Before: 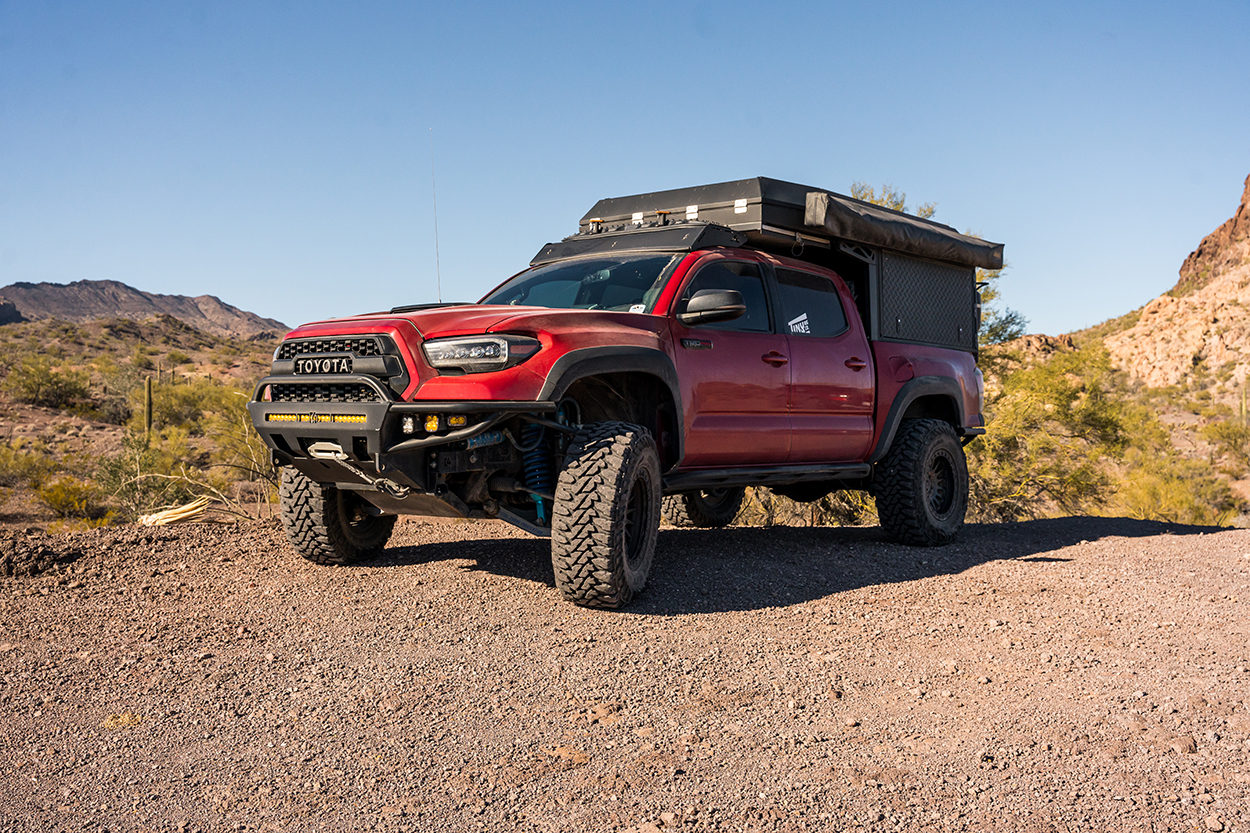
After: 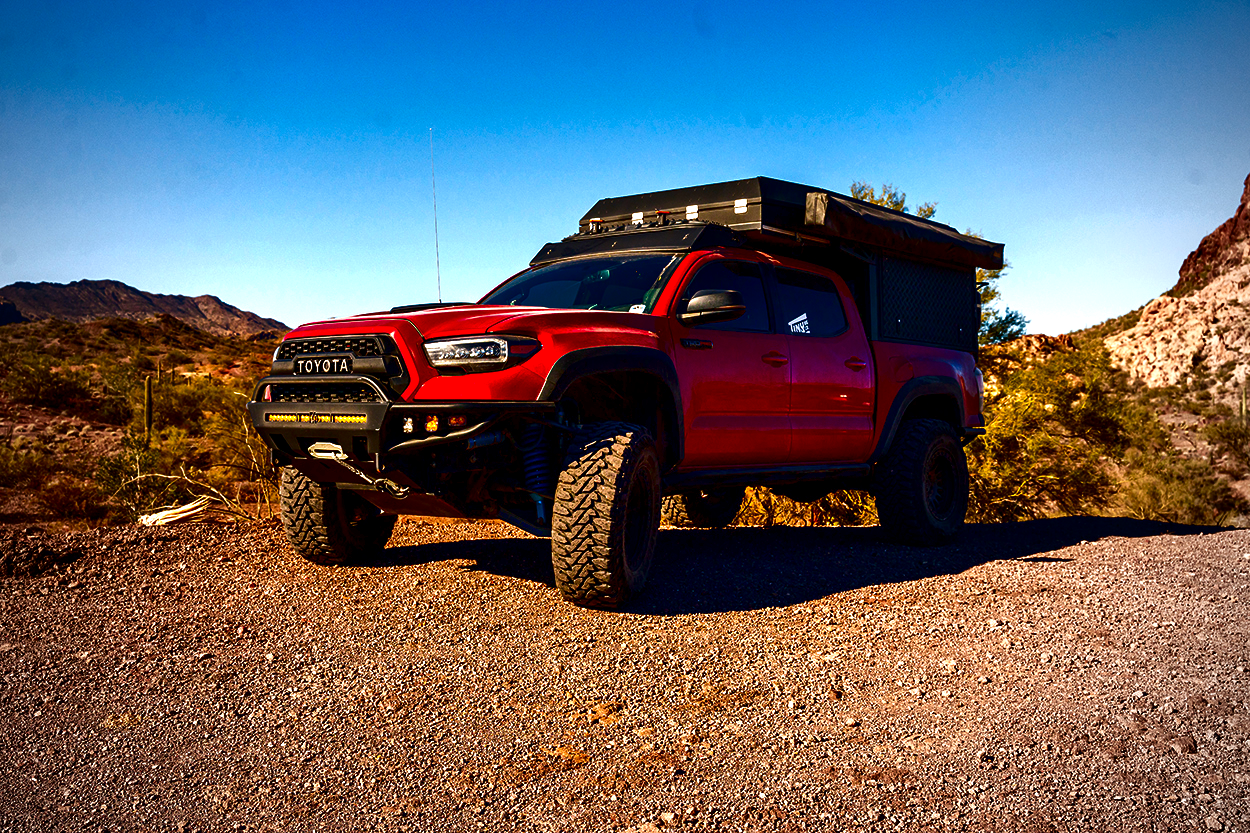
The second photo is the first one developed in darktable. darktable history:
shadows and highlights: soften with gaussian
exposure: black level correction -0.005, exposure 0.622 EV, compensate highlight preservation false
contrast brightness saturation: brightness -1, saturation 1
local contrast: highlights 100%, shadows 100%, detail 120%, midtone range 0.2
vignetting: fall-off start 72.14%, fall-off radius 108.07%, brightness -0.713, saturation -0.488, center (-0.054, -0.359), width/height ratio 0.729
